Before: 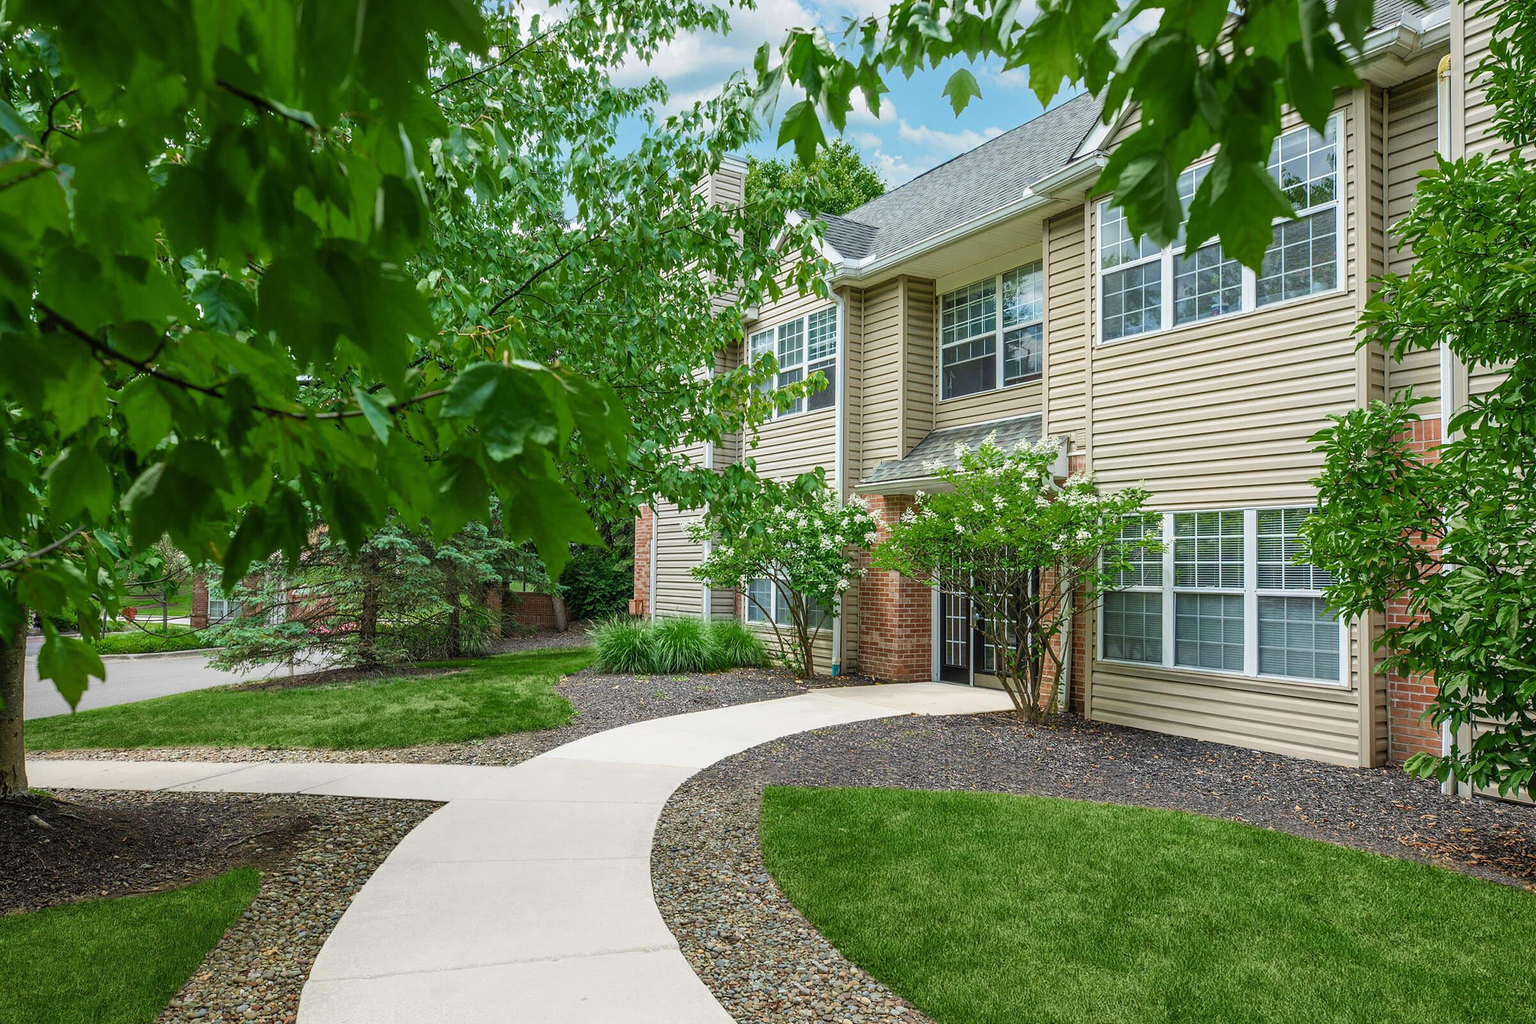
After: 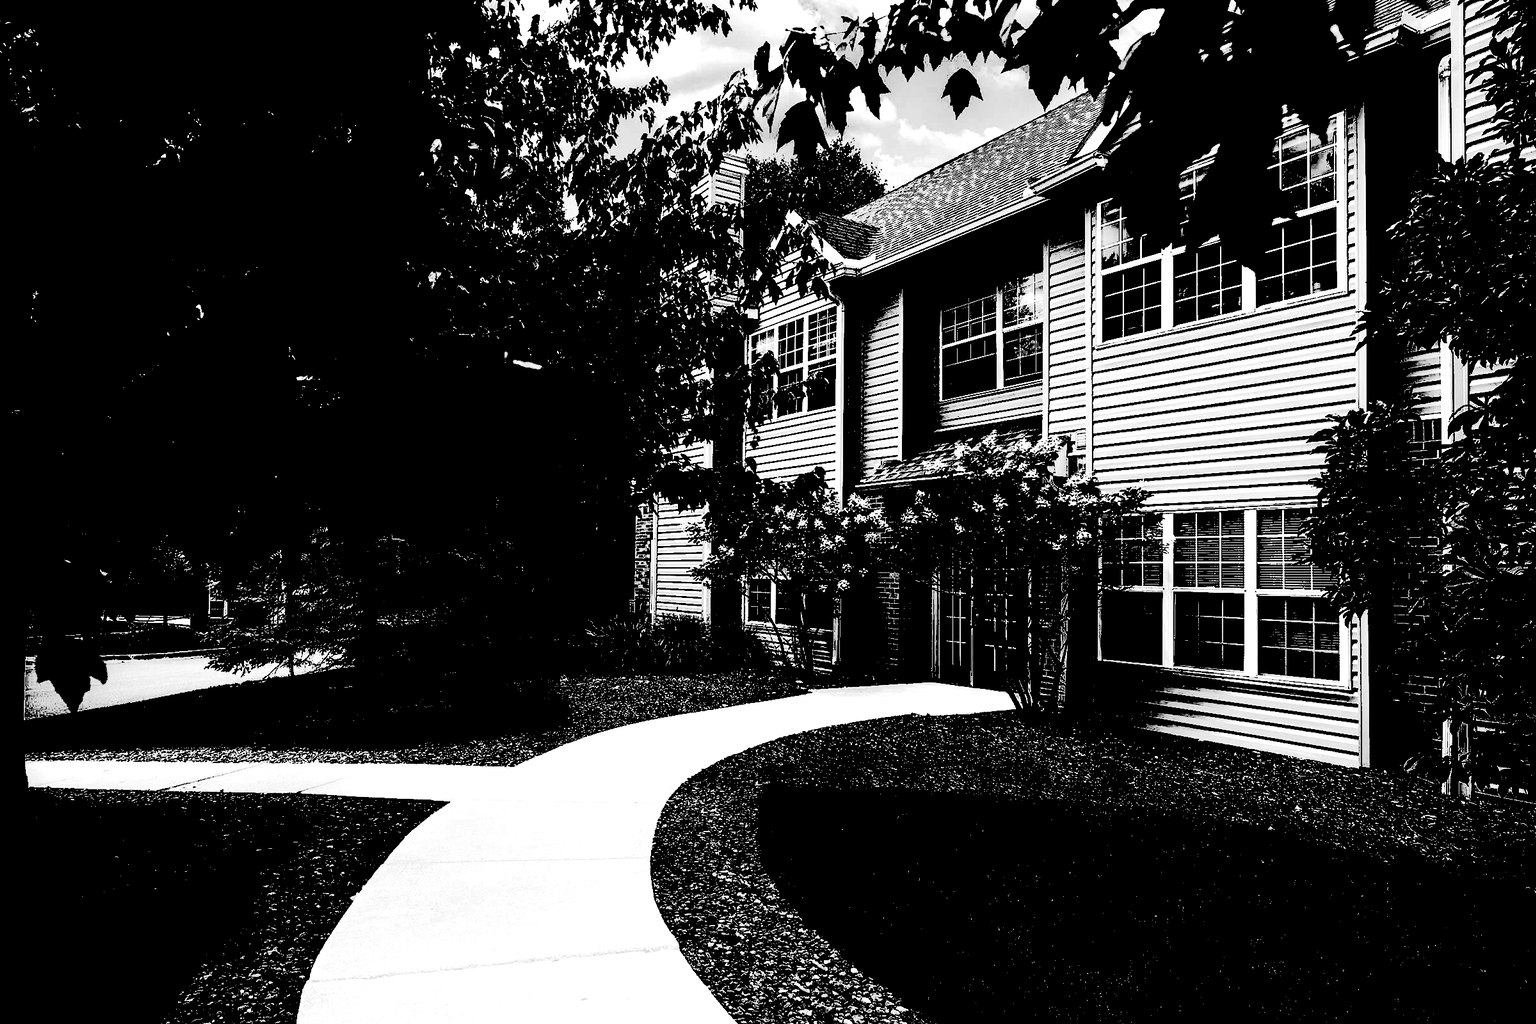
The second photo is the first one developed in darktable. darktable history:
levels: levels [0.246, 0.246, 0.506]
monochrome: a 0, b 0, size 0.5, highlights 0.57
shadows and highlights: shadows -88.03, highlights -35.45, shadows color adjustment 99.15%, highlights color adjustment 0%, soften with gaussian
exposure: black level correction -0.087
white balance: red 1.123, blue 0.83
fill light: exposure -0.73 EV, center 0.69, width 2.2
tone curve: curves: ch0 [(0, 0) (0.765, 0.349) (1, 1)], color space Lab, linked channels
